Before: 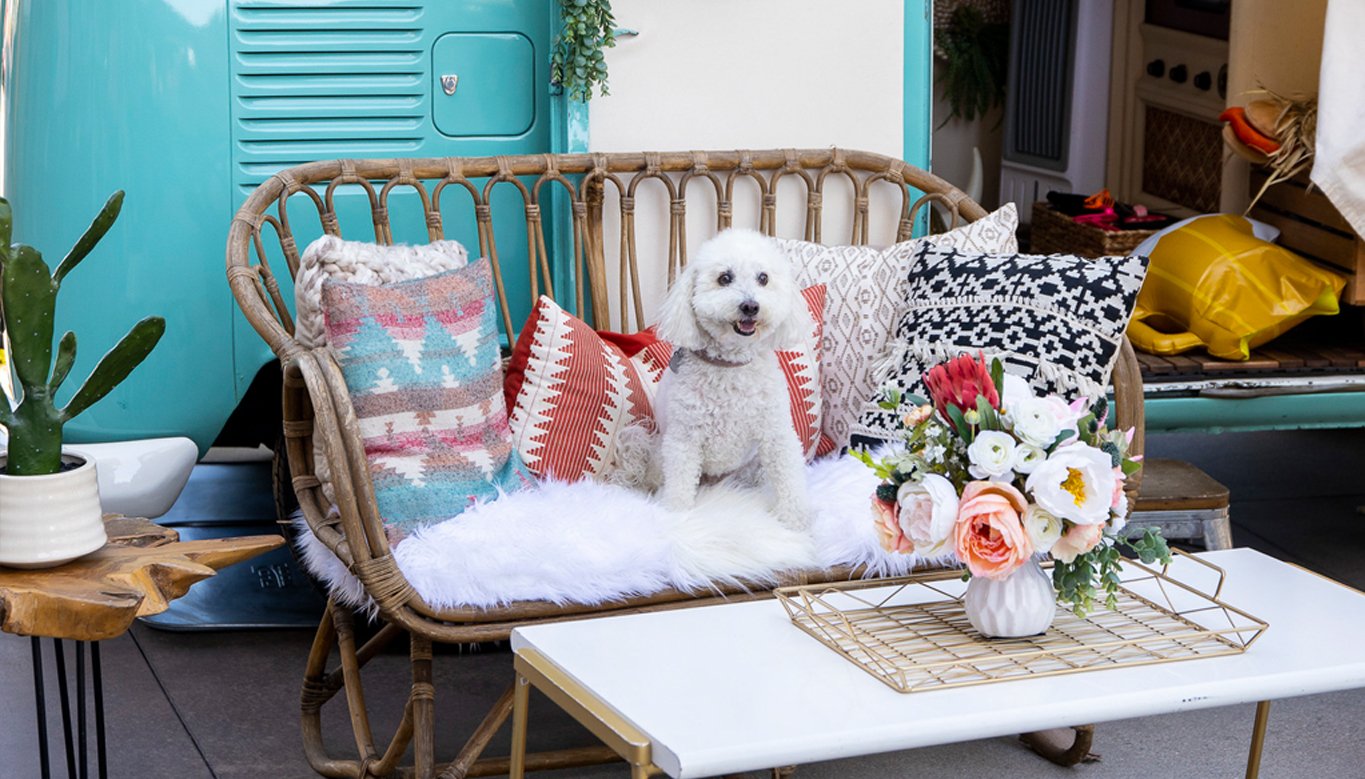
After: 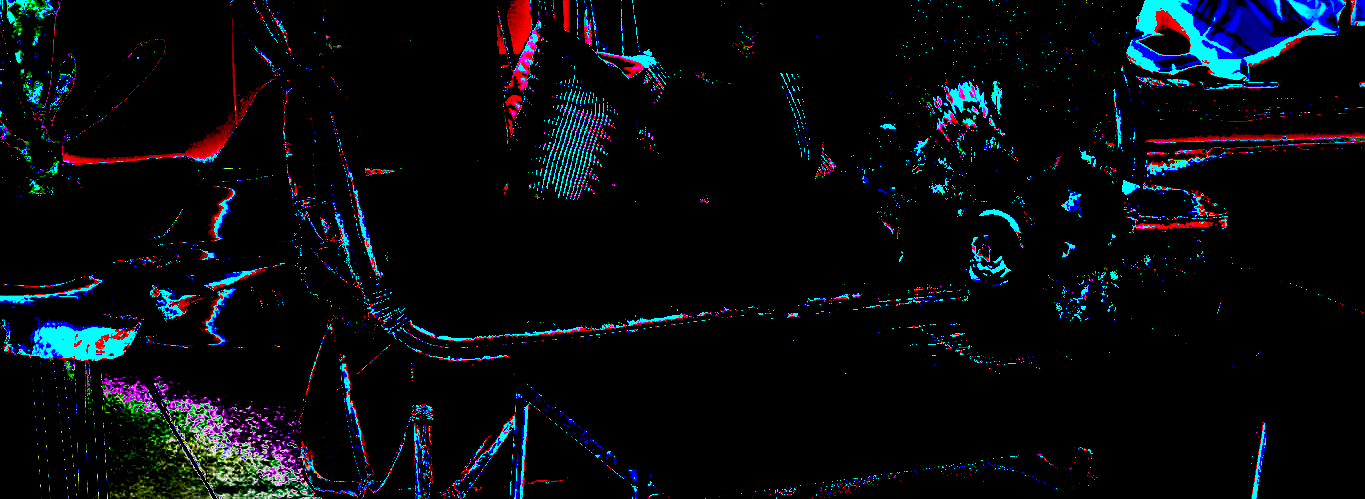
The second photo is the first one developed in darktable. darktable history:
shadows and highlights: soften with gaussian
color balance rgb: perceptual saturation grading › global saturation 0.89%, perceptual brilliance grading › global brilliance 34.327%, perceptual brilliance grading › highlights 50.733%, perceptual brilliance grading › mid-tones 59.549%, perceptual brilliance grading › shadows 34.384%, contrast -10.205%
exposure: black level correction 0, exposure 1.466 EV, compensate exposure bias true, compensate highlight preservation false
crop and rotate: top 35.915%
